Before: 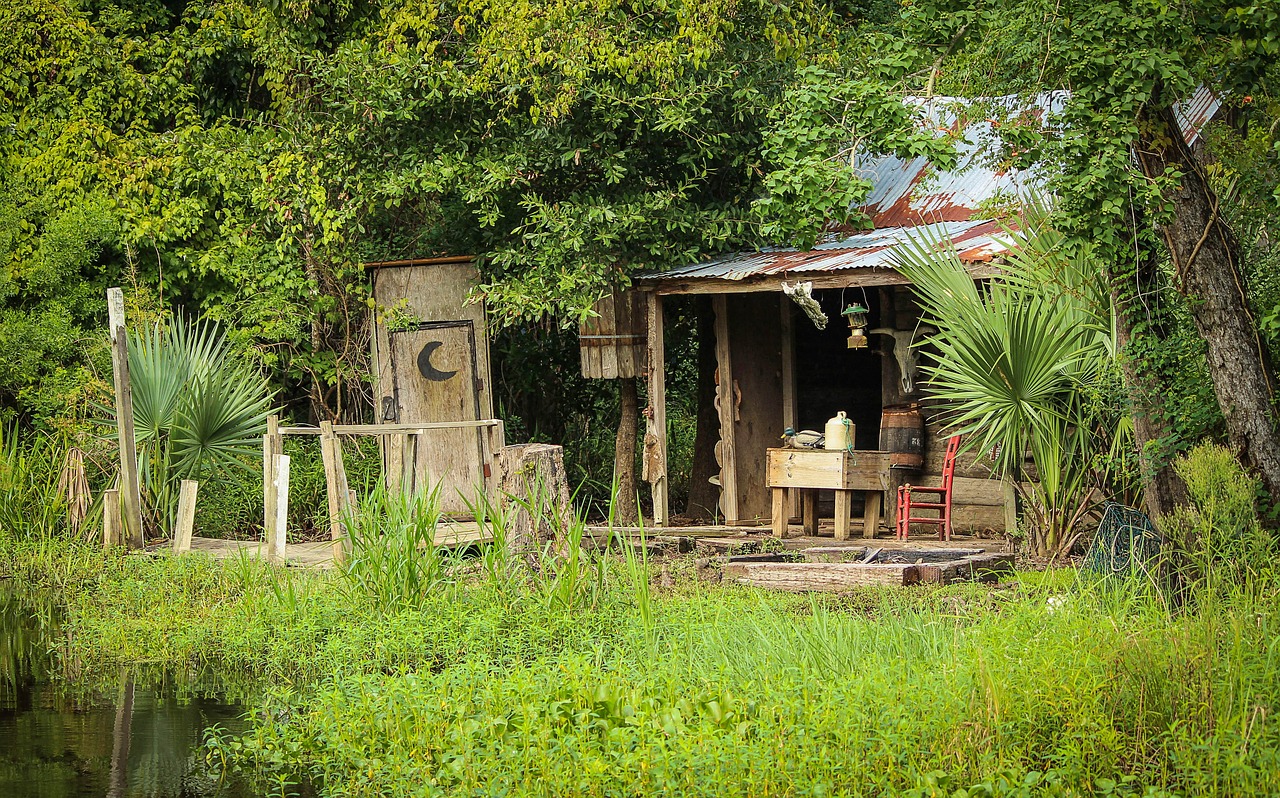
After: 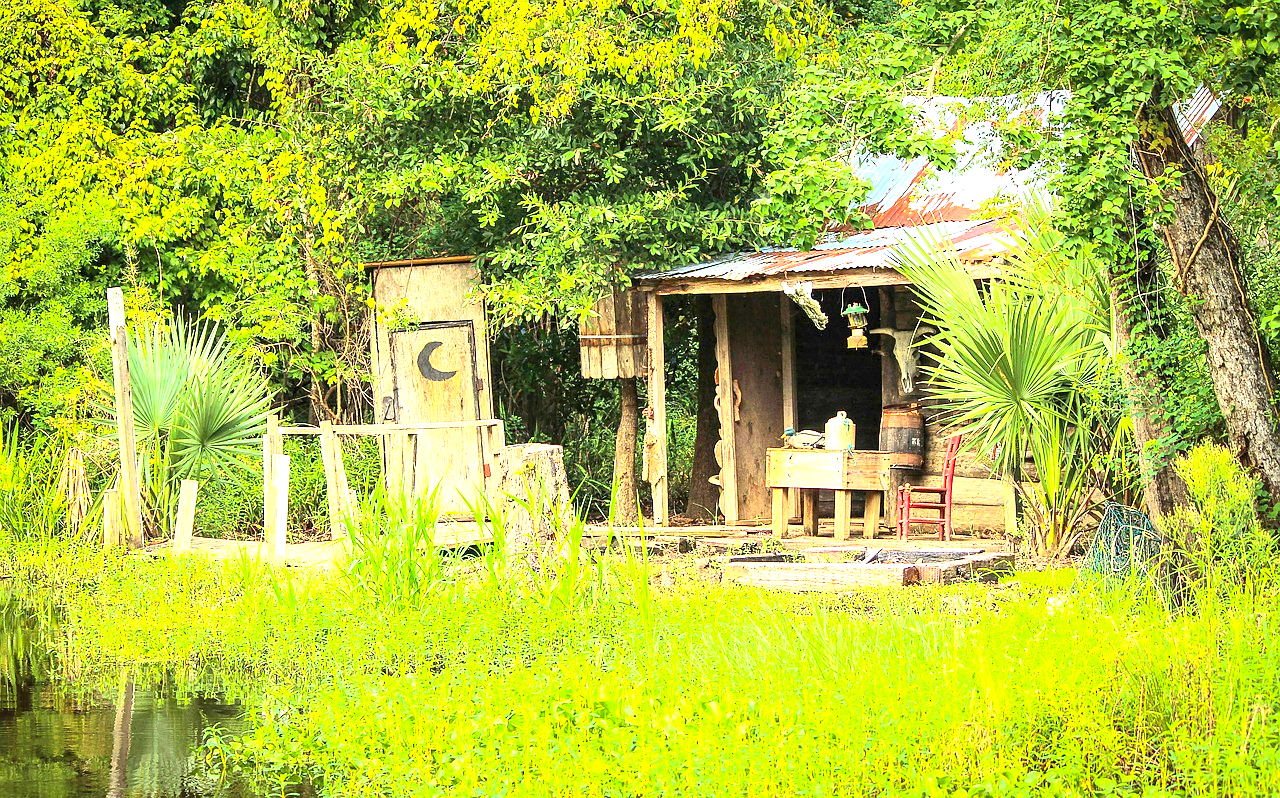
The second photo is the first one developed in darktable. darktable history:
contrast brightness saturation: contrast 0.2, brightness 0.16, saturation 0.22
exposure: black level correction 0.001, exposure 1.735 EV, compensate highlight preservation false
